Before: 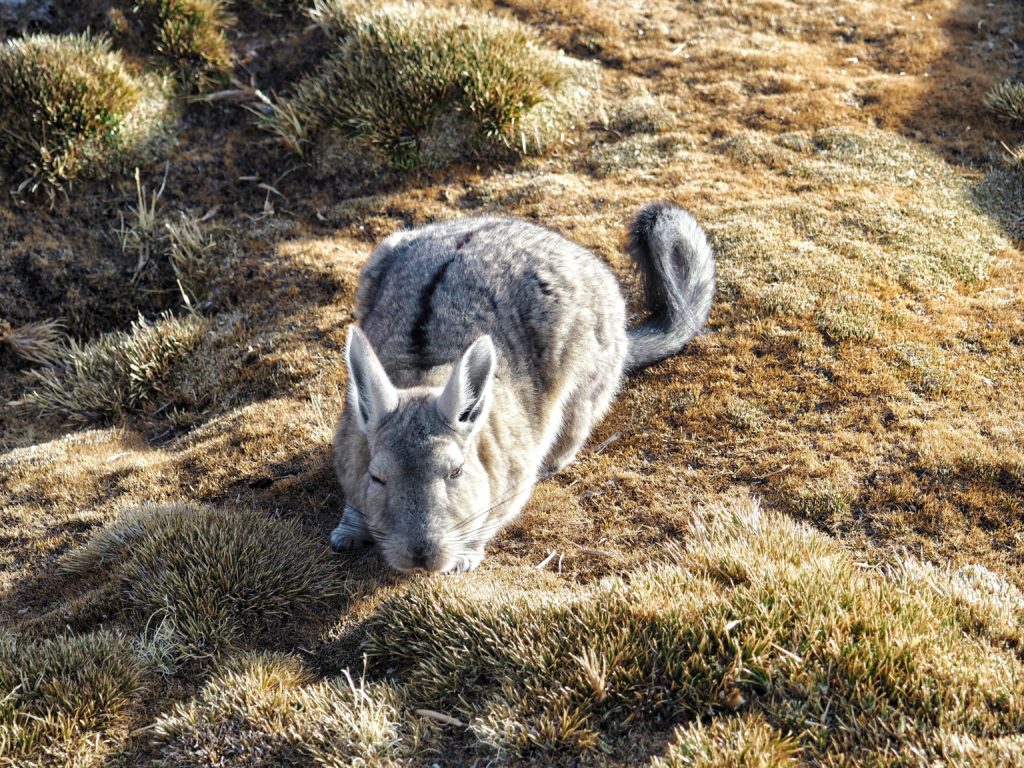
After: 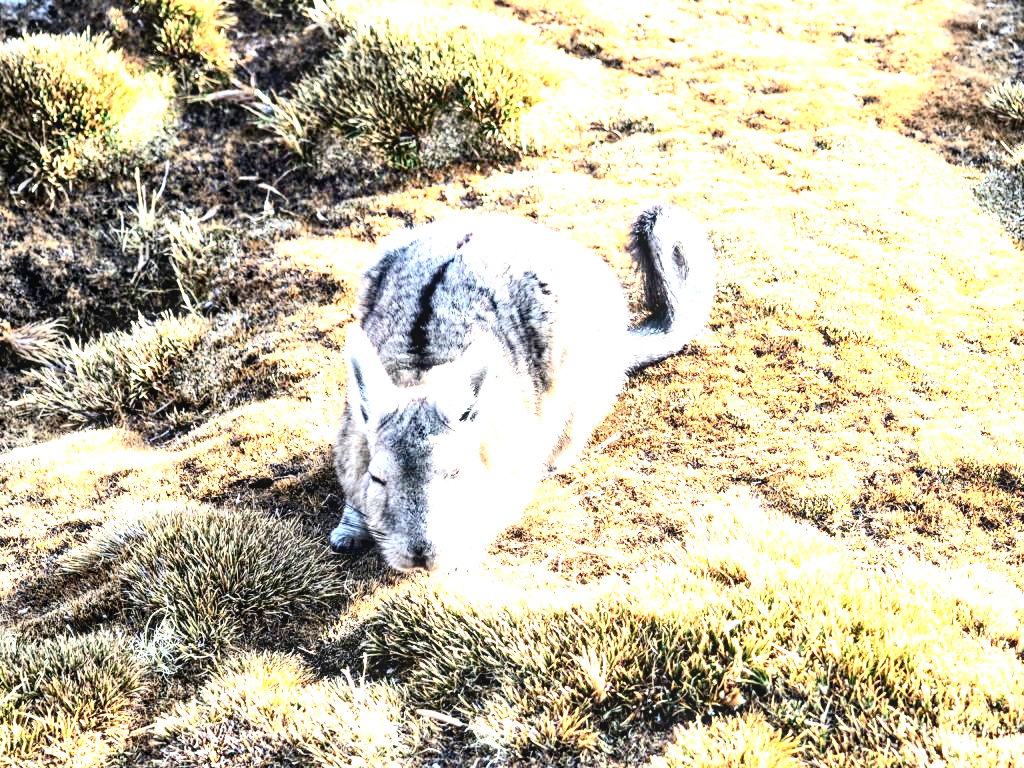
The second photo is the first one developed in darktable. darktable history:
local contrast: on, module defaults
exposure: black level correction 0.006, exposure 2.086 EV, compensate exposure bias true, compensate highlight preservation false
color balance rgb: shadows lift › chroma 0.891%, shadows lift › hue 112.63°, linear chroma grading › shadows -7.198%, linear chroma grading › highlights -6.209%, linear chroma grading › global chroma -10.532%, linear chroma grading › mid-tones -8.027%, perceptual saturation grading › global saturation 0.797%, global vibrance 25.017%, contrast 9.933%
color correction: highlights b* -0.056, saturation 0.975
contrast brightness saturation: contrast 0.27
